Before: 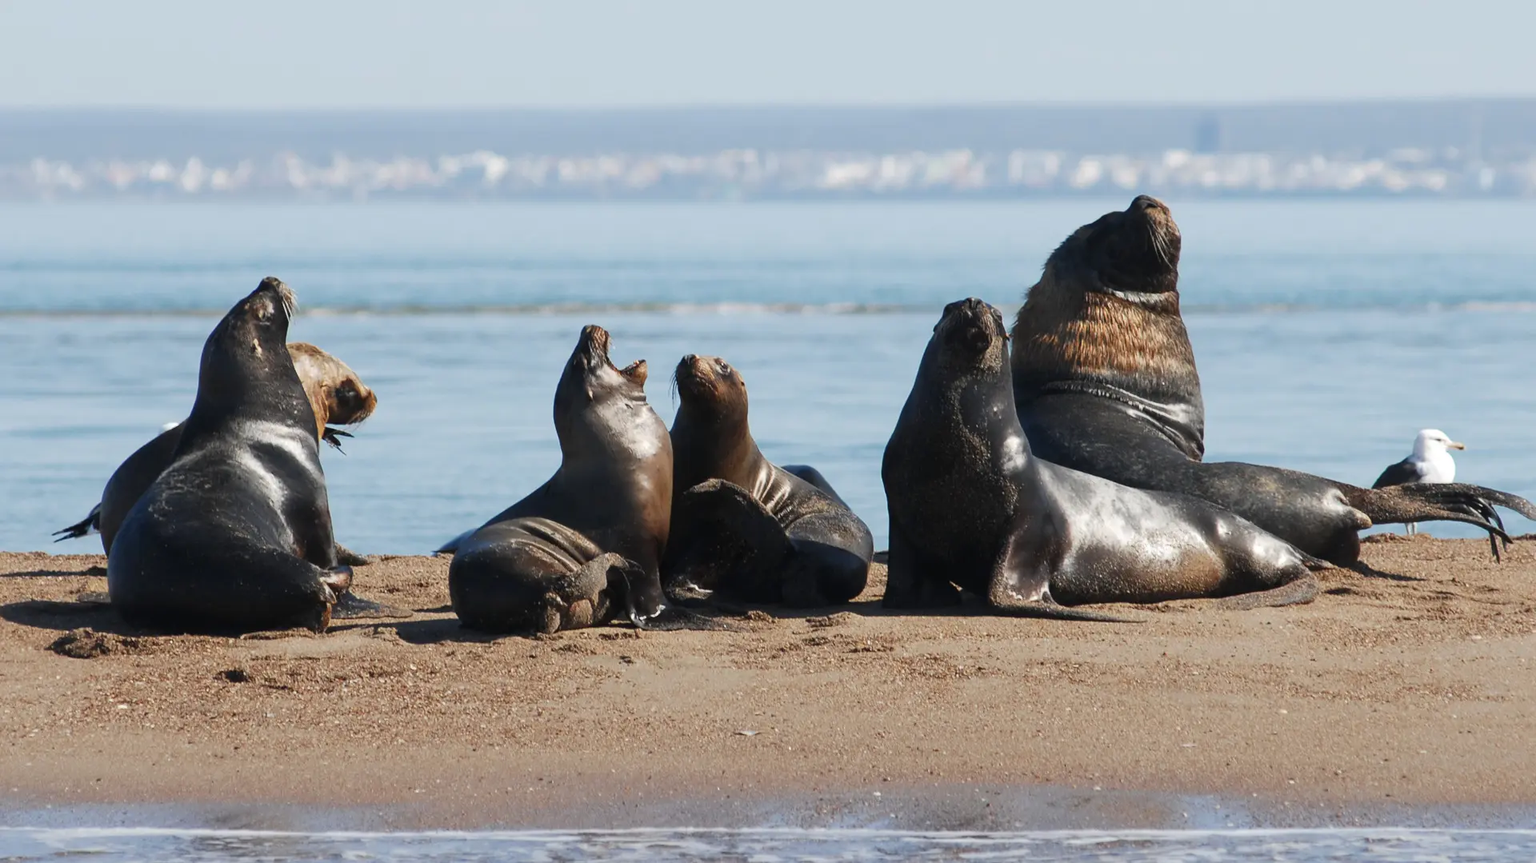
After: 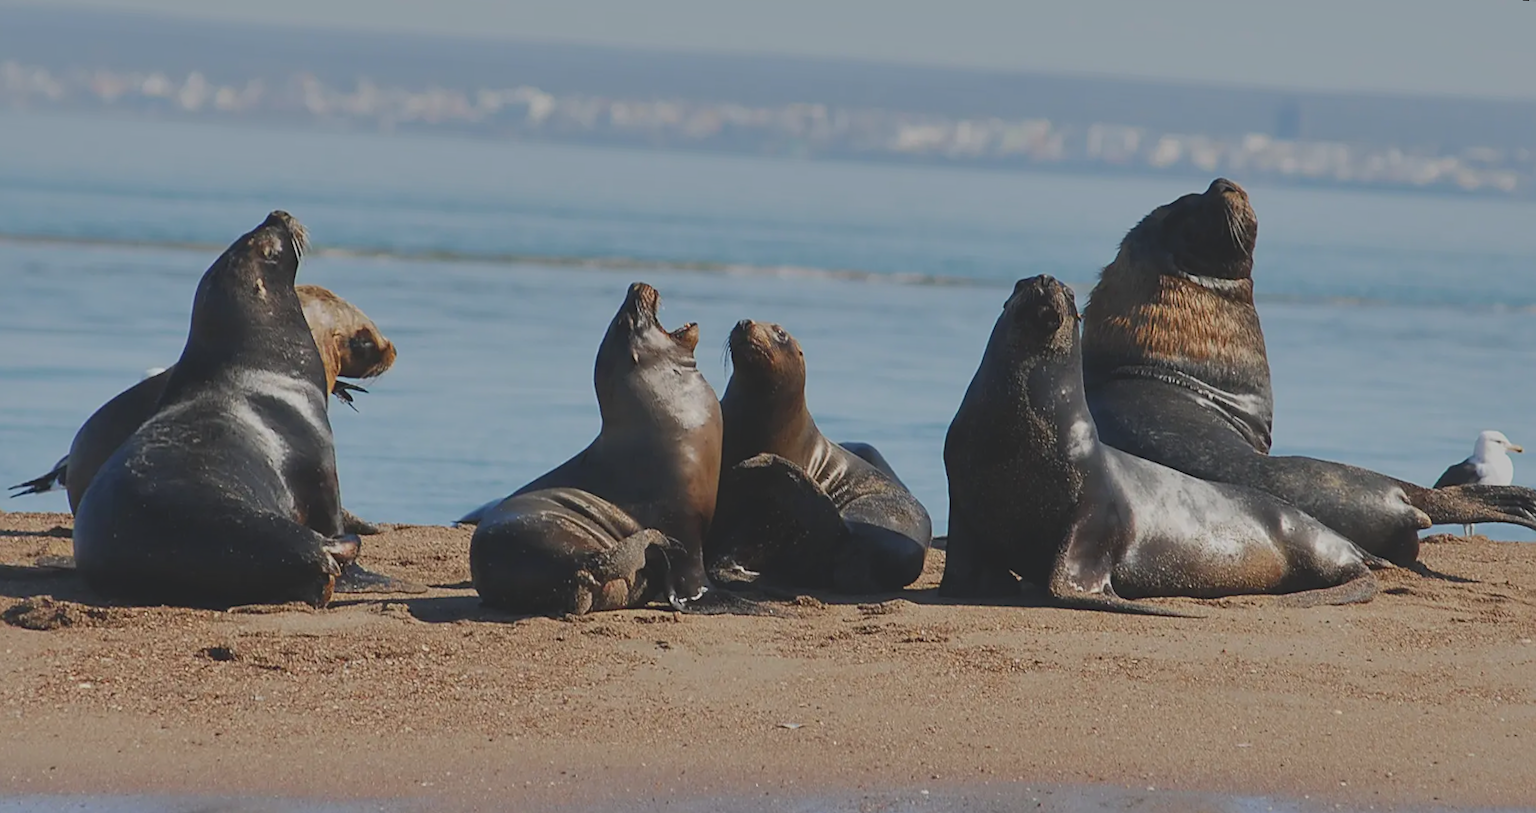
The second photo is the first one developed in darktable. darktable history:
levels: levels [0.031, 0.5, 0.969]
sharpen: on, module defaults
crop and rotate: angle -1.69°
contrast brightness saturation: contrast -0.28
graduated density: rotation 5.63°, offset 76.9
rotate and perspective: rotation 0.679°, lens shift (horizontal) 0.136, crop left 0.009, crop right 0.991, crop top 0.078, crop bottom 0.95
shadows and highlights: shadows 30
